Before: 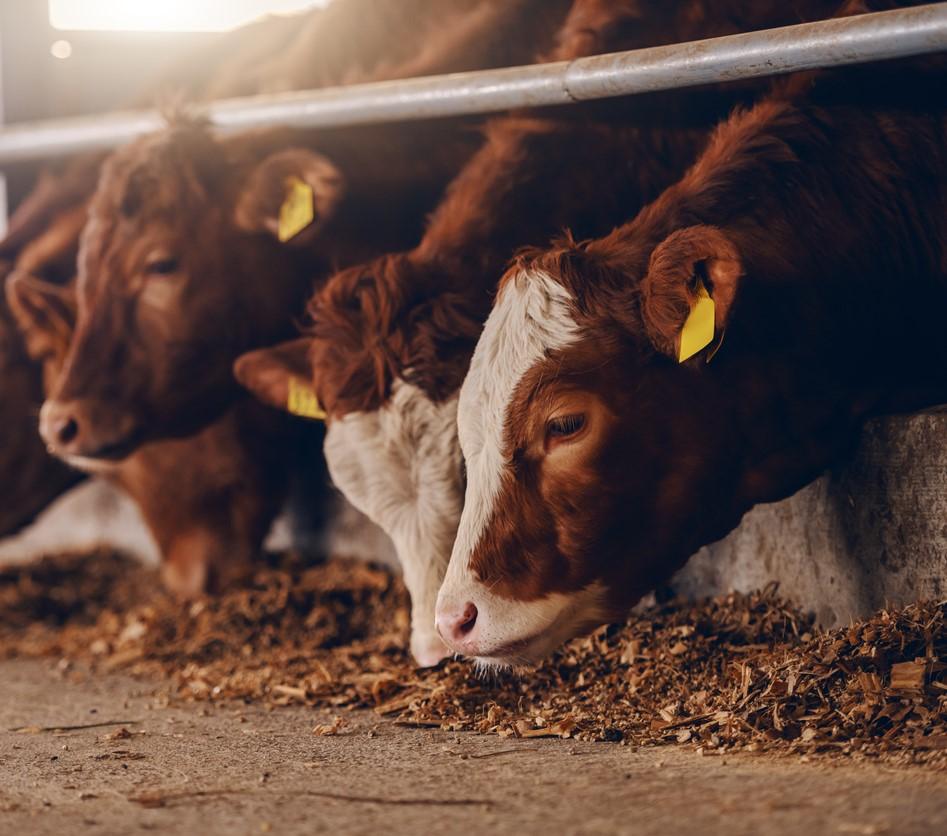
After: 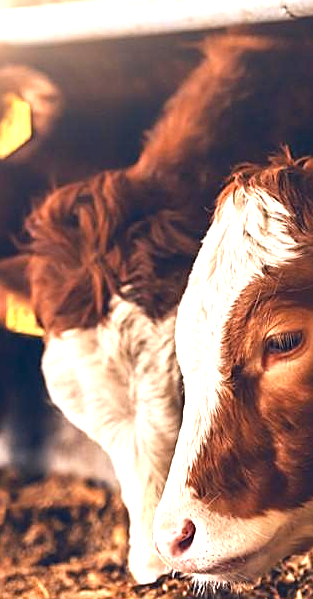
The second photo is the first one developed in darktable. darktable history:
exposure: black level correction 0, exposure 1.569 EV, compensate highlight preservation false
sharpen: on, module defaults
crop and rotate: left 29.882%, top 10.165%, right 37.037%, bottom 18.066%
